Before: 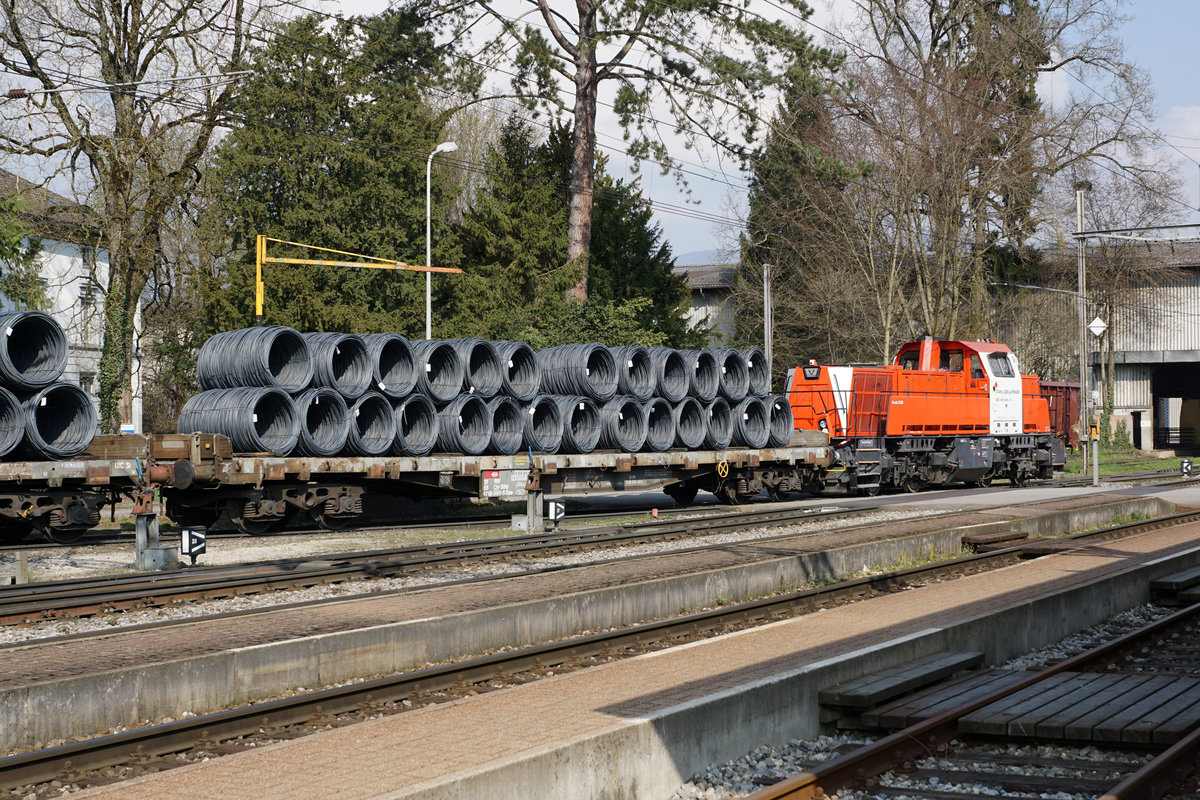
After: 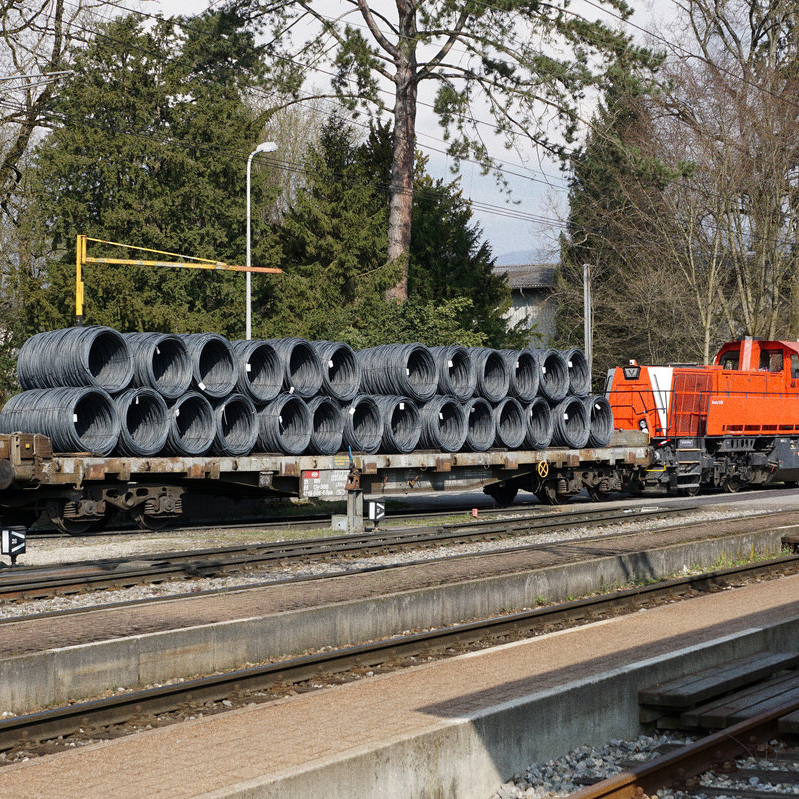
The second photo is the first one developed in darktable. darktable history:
grain: coarseness 0.09 ISO
crop and rotate: left 15.055%, right 18.278%
exposure: compensate highlight preservation false
